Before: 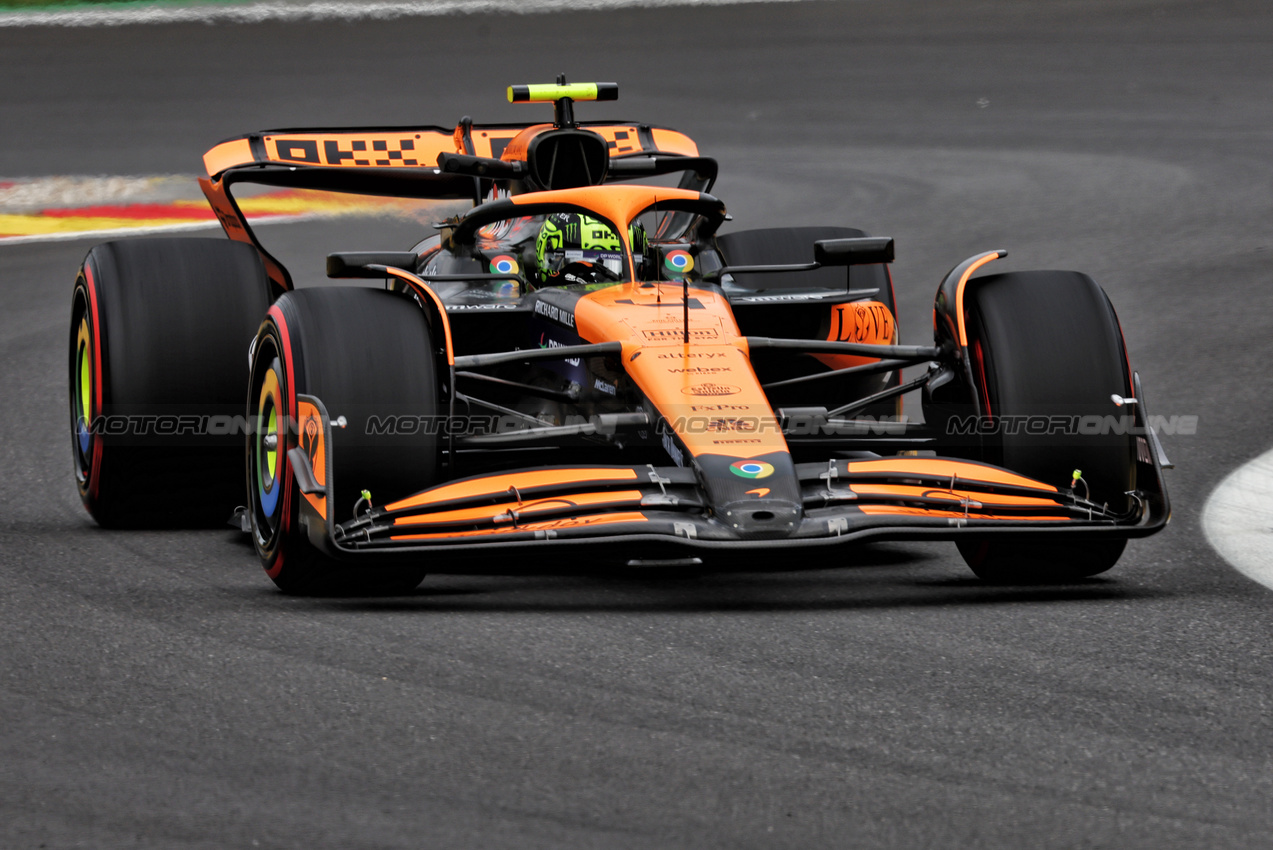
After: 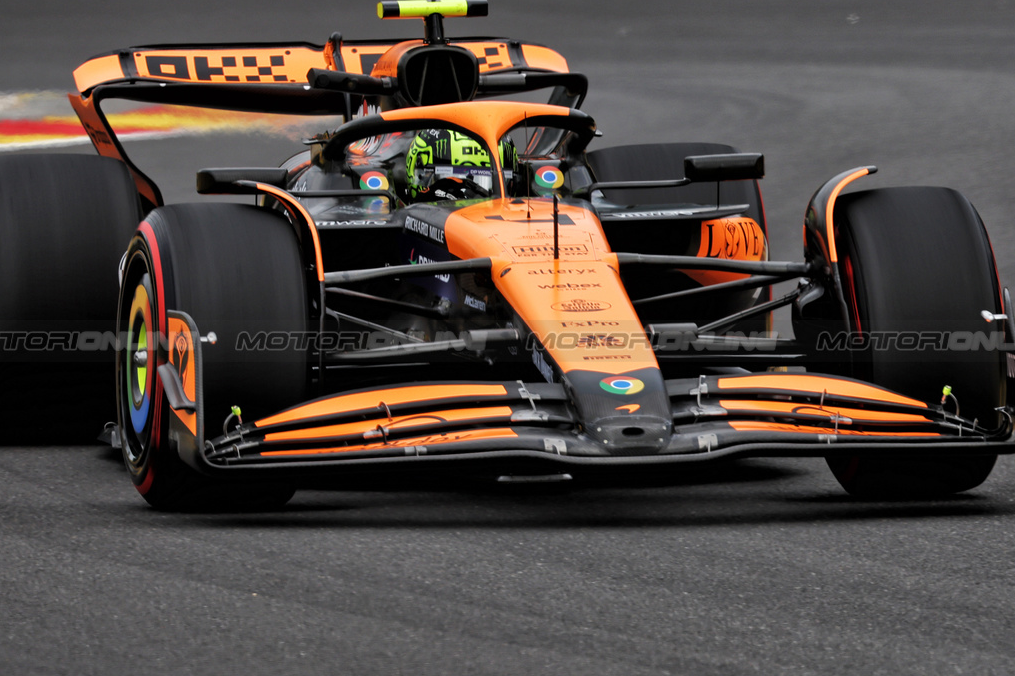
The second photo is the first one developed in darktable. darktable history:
crop and rotate: left 10.219%, top 9.885%, right 10.024%, bottom 10.513%
